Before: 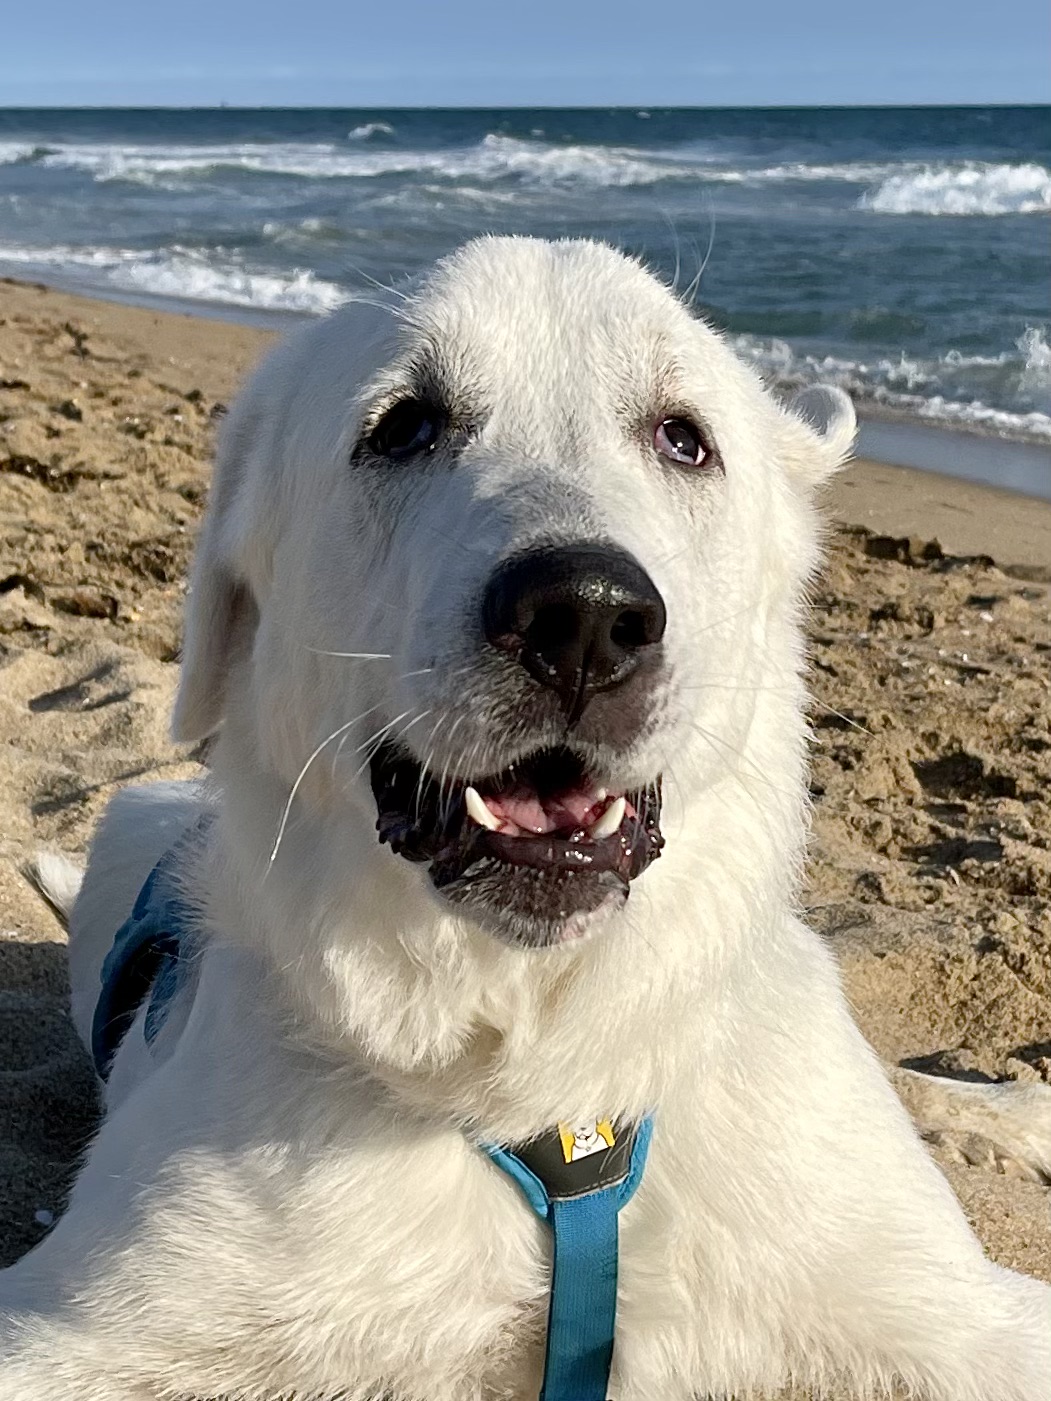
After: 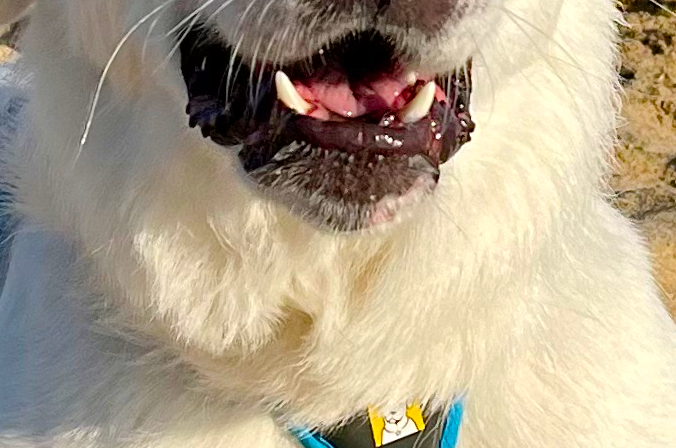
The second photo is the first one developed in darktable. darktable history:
color balance rgb: perceptual saturation grading › global saturation 25%, perceptual brilliance grading › mid-tones 10%, perceptual brilliance grading › shadows 15%, global vibrance 20%
crop: left 18.091%, top 51.13%, right 17.525%, bottom 16.85%
